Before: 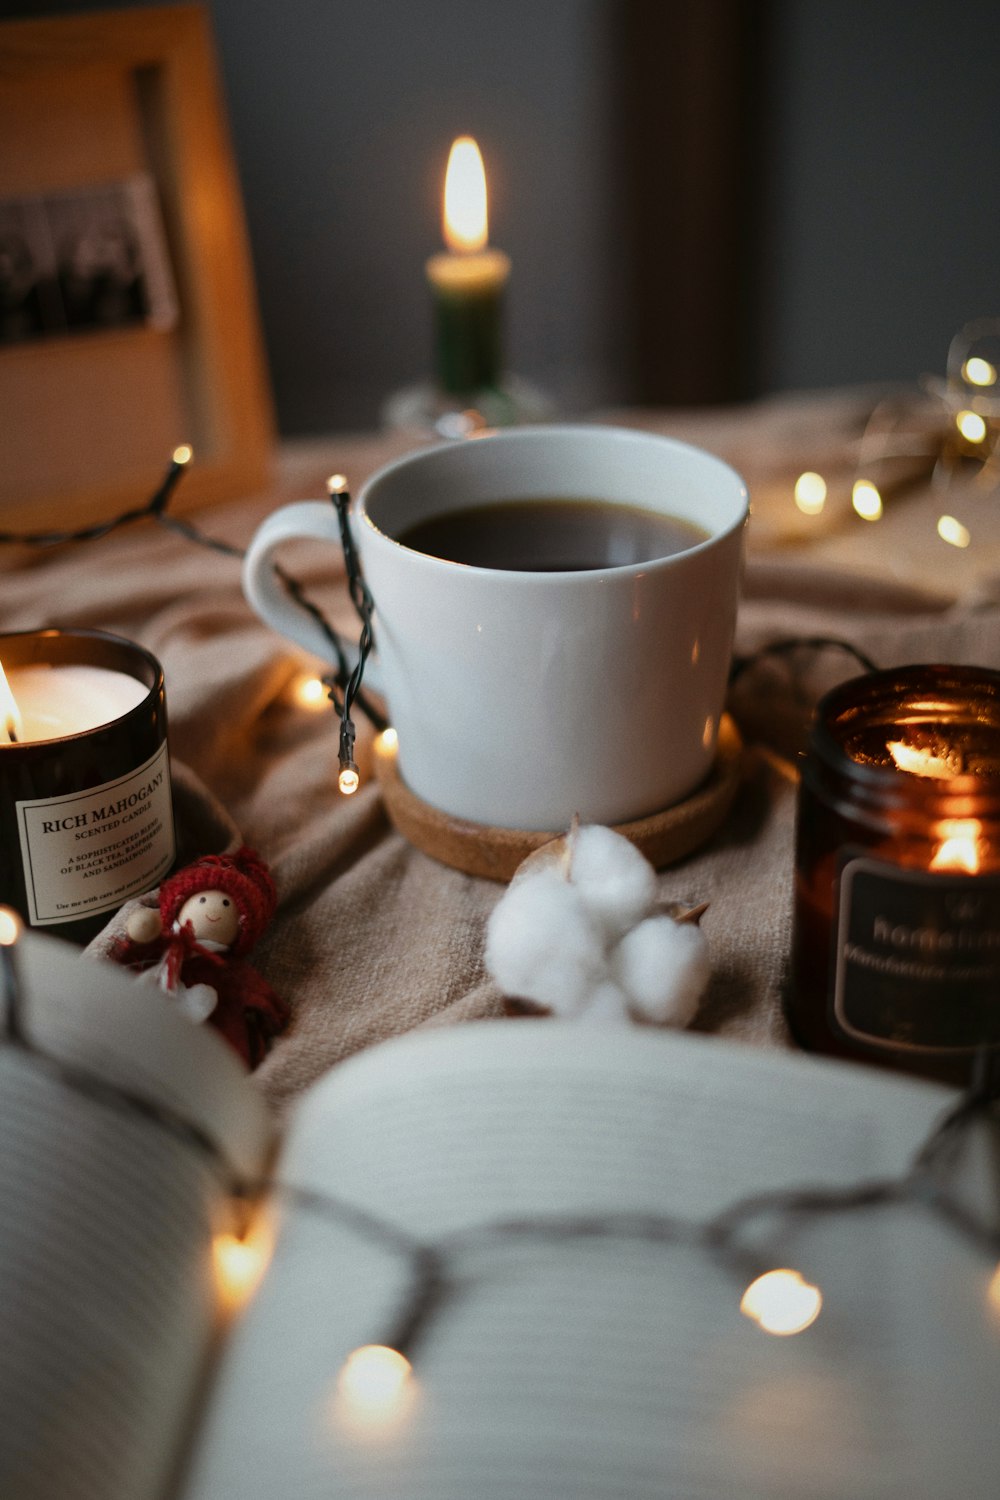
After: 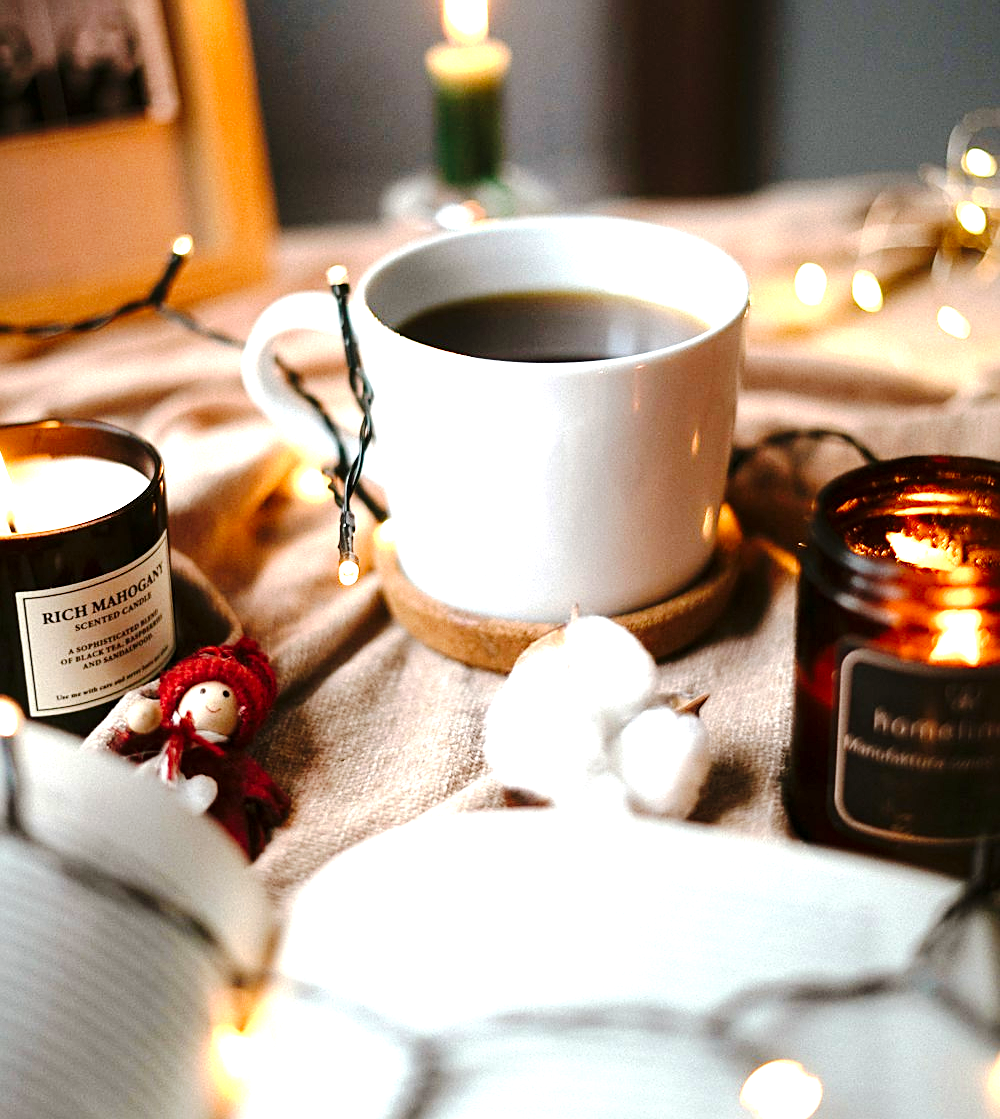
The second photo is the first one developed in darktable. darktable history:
crop: top 13.961%, bottom 11.406%
tone curve: curves: ch0 [(0.003, 0) (0.066, 0.031) (0.16, 0.089) (0.269, 0.218) (0.395, 0.408) (0.517, 0.56) (0.684, 0.734) (0.791, 0.814) (1, 1)]; ch1 [(0, 0) (0.164, 0.115) (0.337, 0.332) (0.39, 0.398) (0.464, 0.461) (0.501, 0.5) (0.507, 0.5) (0.534, 0.532) (0.577, 0.59) (0.652, 0.681) (0.733, 0.764) (0.819, 0.823) (1, 1)]; ch2 [(0, 0) (0.337, 0.382) (0.464, 0.476) (0.501, 0.5) (0.527, 0.54) (0.551, 0.565) (0.628, 0.632) (0.689, 0.686) (1, 1)], preserve colors none
sharpen: on, module defaults
exposure: black level correction 0.001, exposure 1.822 EV, compensate highlight preservation false
